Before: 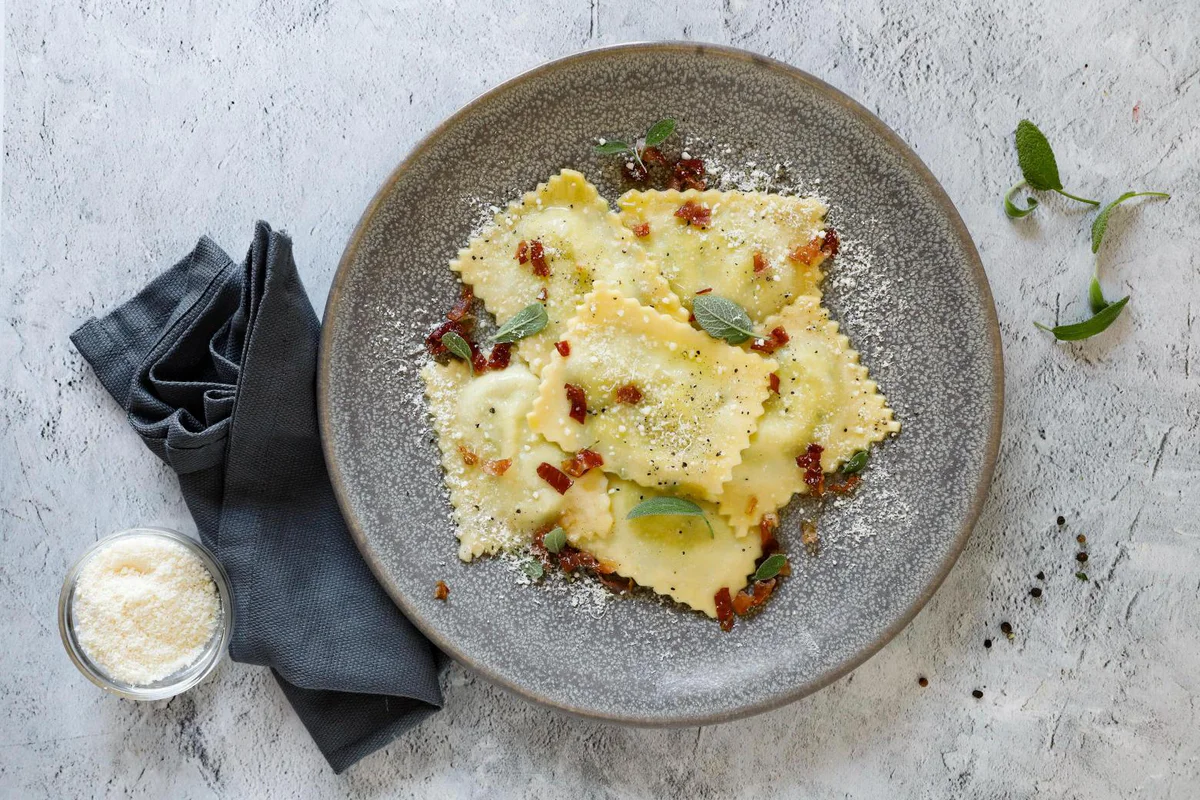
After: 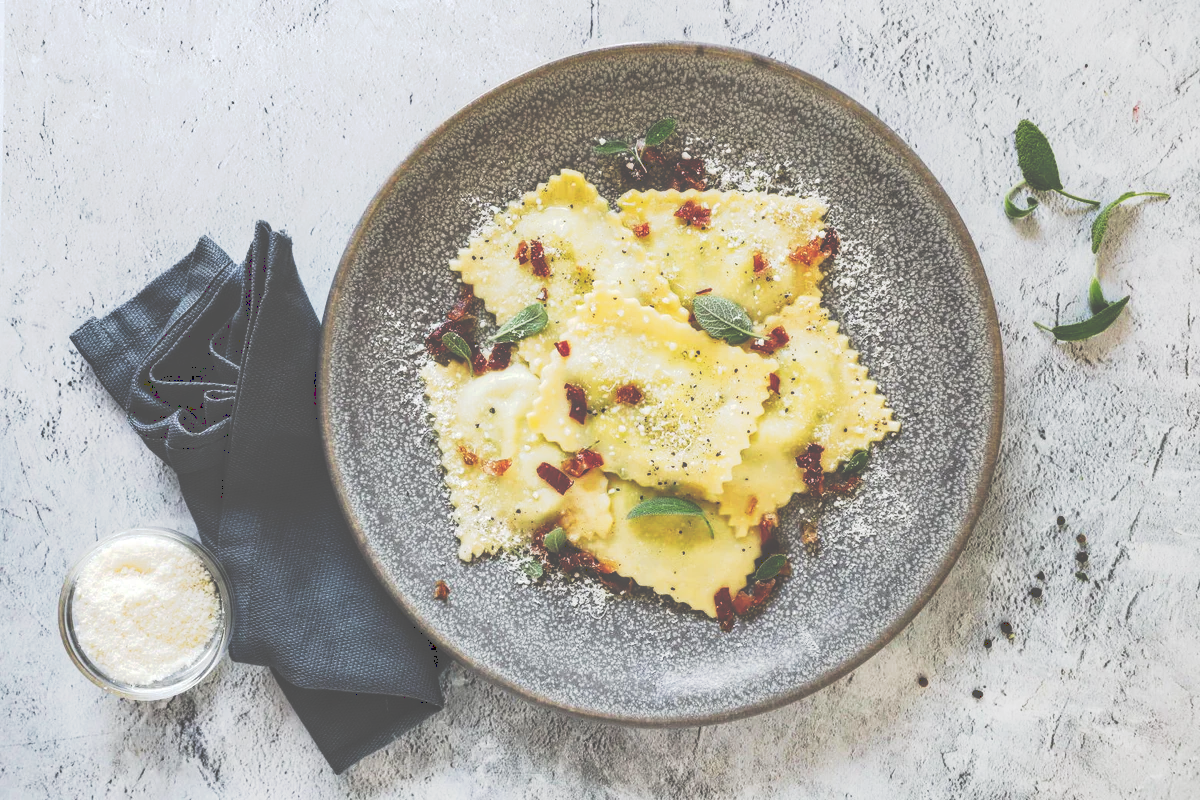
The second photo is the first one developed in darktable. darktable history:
local contrast: on, module defaults
tone curve: curves: ch0 [(0, 0) (0.003, 0.345) (0.011, 0.345) (0.025, 0.345) (0.044, 0.349) (0.069, 0.353) (0.1, 0.356) (0.136, 0.359) (0.177, 0.366) (0.224, 0.378) (0.277, 0.398) (0.335, 0.429) (0.399, 0.476) (0.468, 0.545) (0.543, 0.624) (0.623, 0.721) (0.709, 0.811) (0.801, 0.876) (0.898, 0.913) (1, 1)], preserve colors none
